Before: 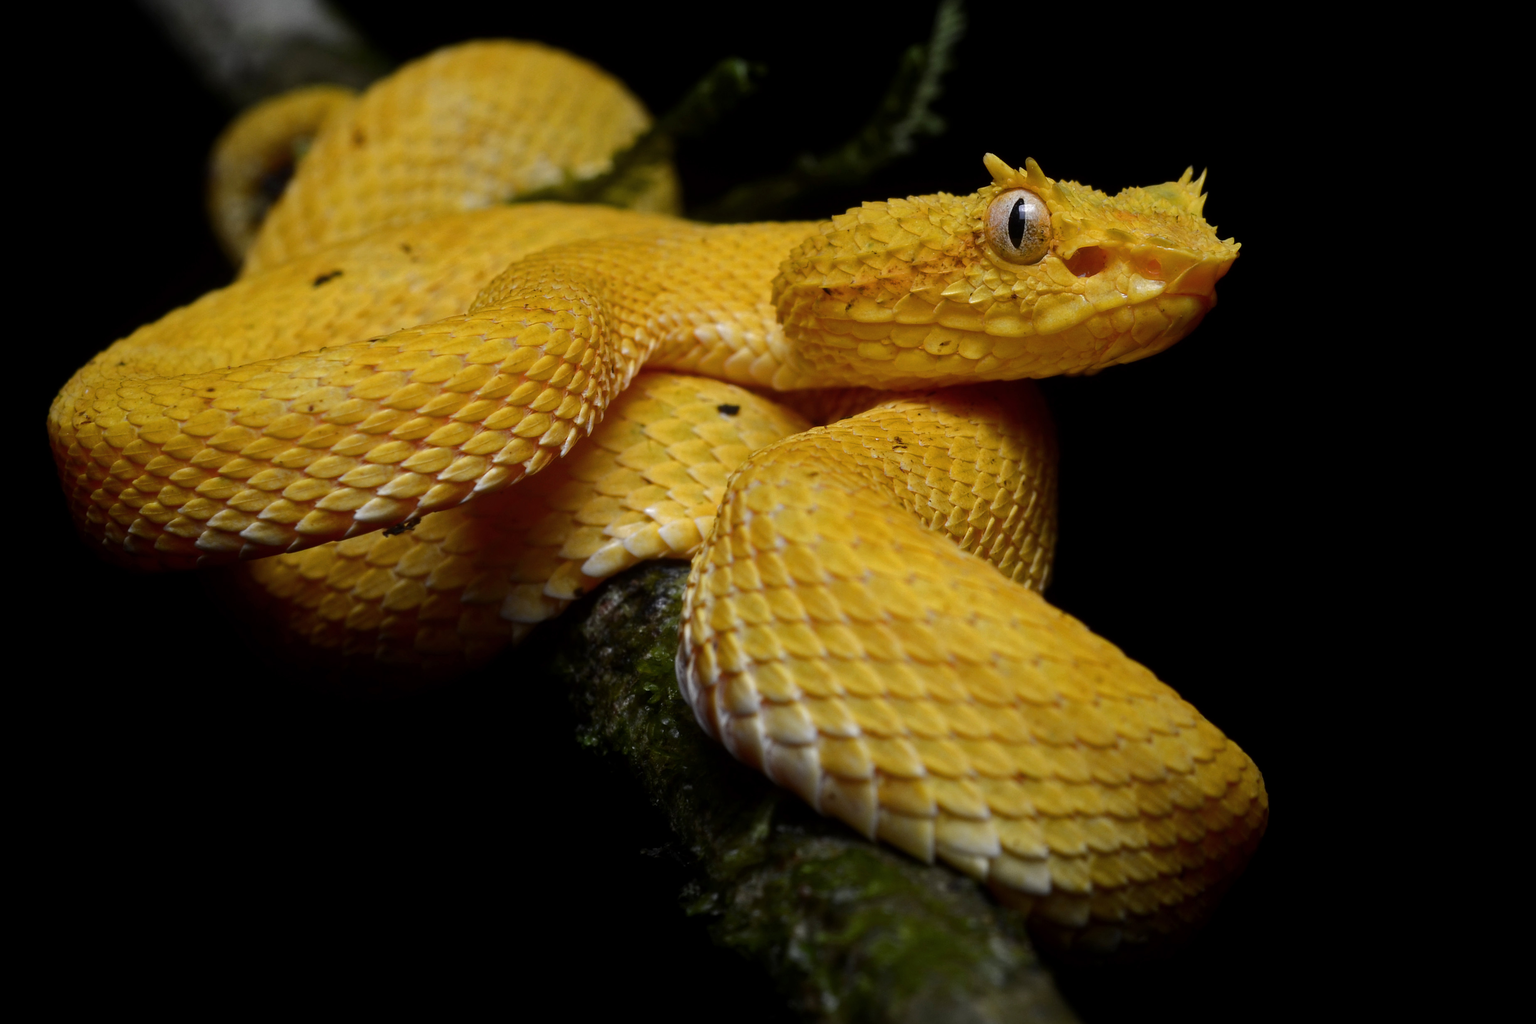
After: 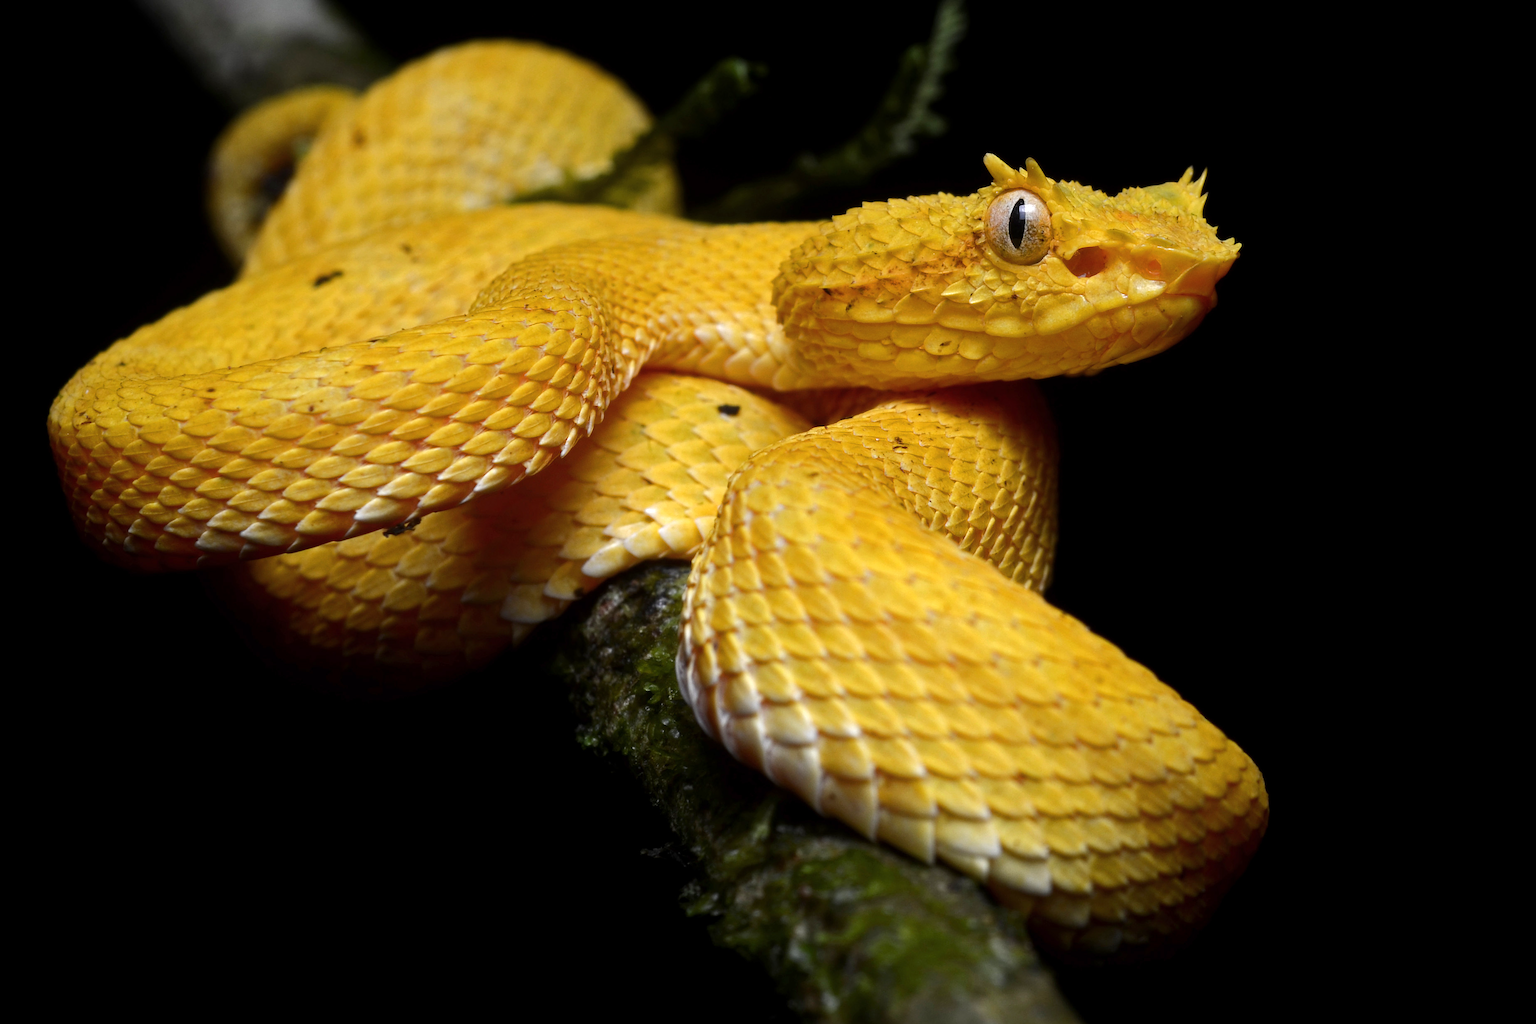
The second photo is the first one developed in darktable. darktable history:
graduated density: rotation 5.63°, offset 76.9
exposure: exposure 1 EV, compensate highlight preservation false
tone equalizer: on, module defaults
